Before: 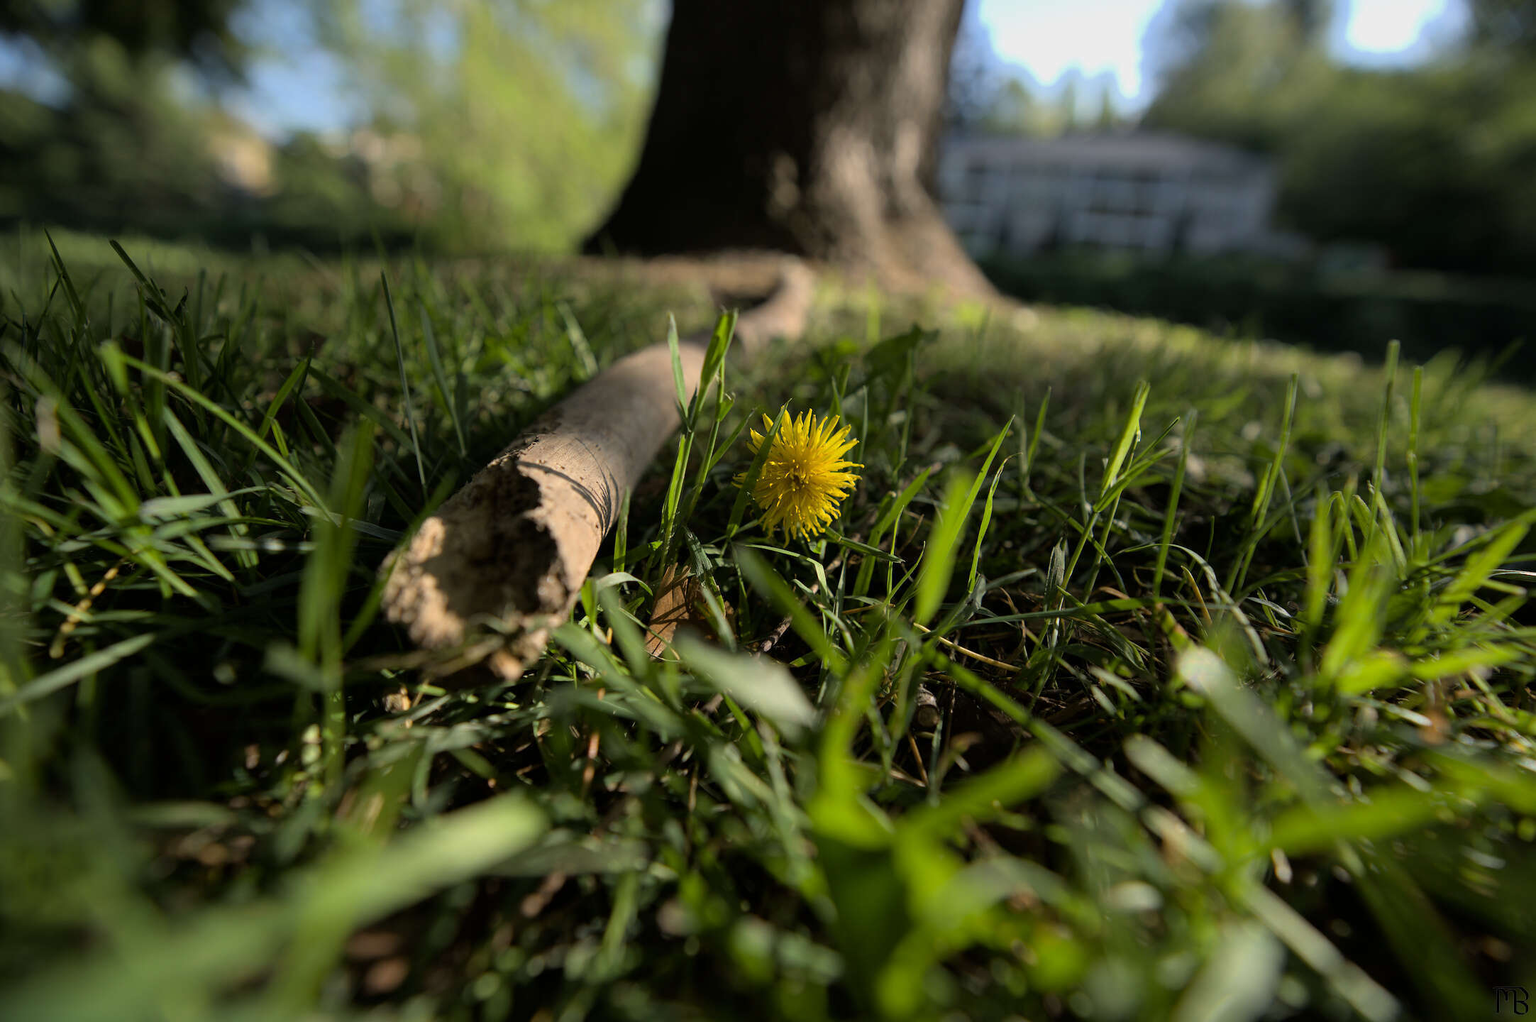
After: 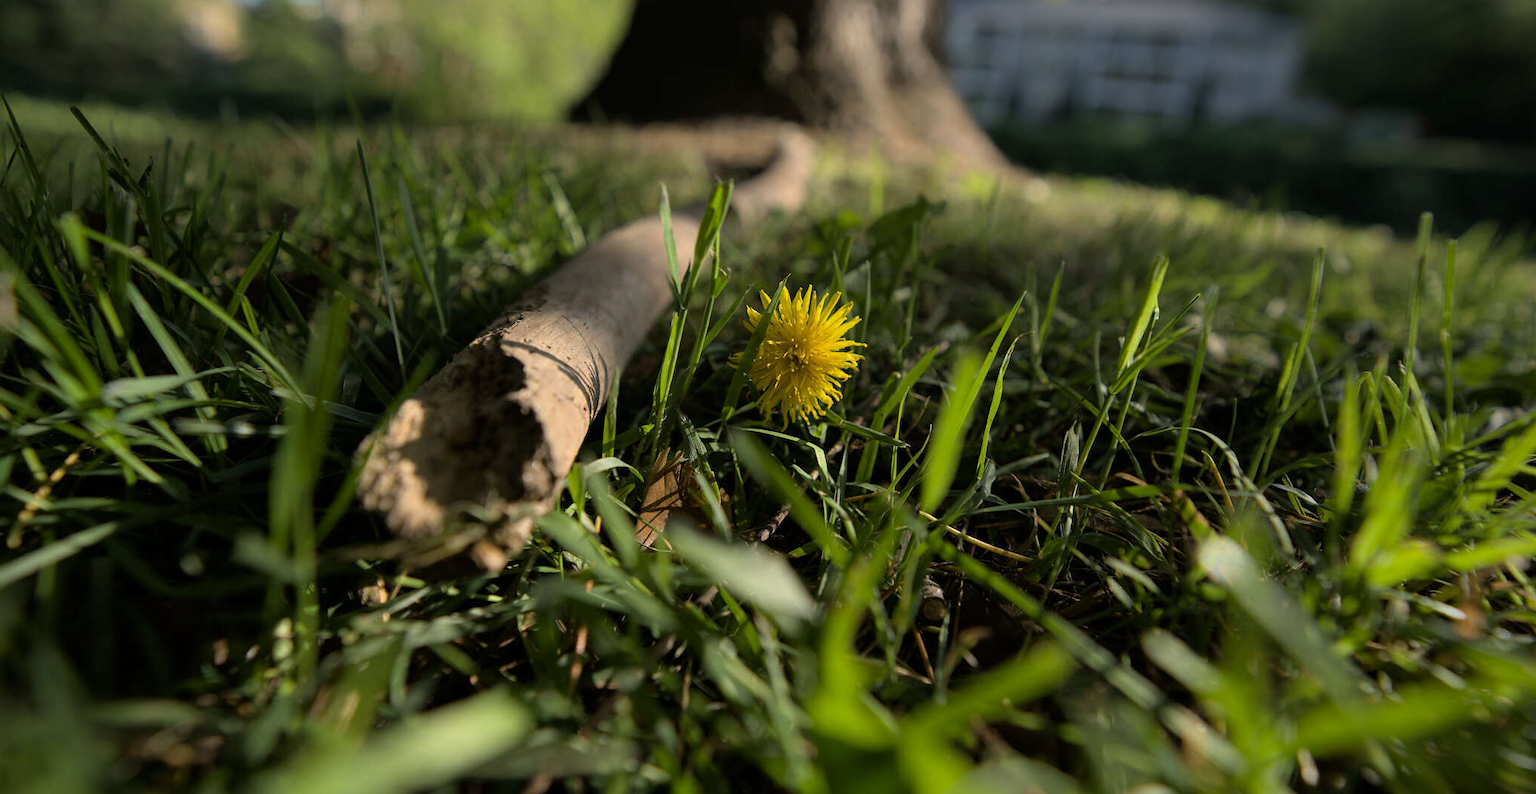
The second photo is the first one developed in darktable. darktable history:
crop and rotate: left 2.819%, top 13.618%, right 2.483%, bottom 12.666%
shadows and highlights: radius 94.71, shadows -14.25, white point adjustment 0.226, highlights 31.82, compress 48.66%, soften with gaussian
